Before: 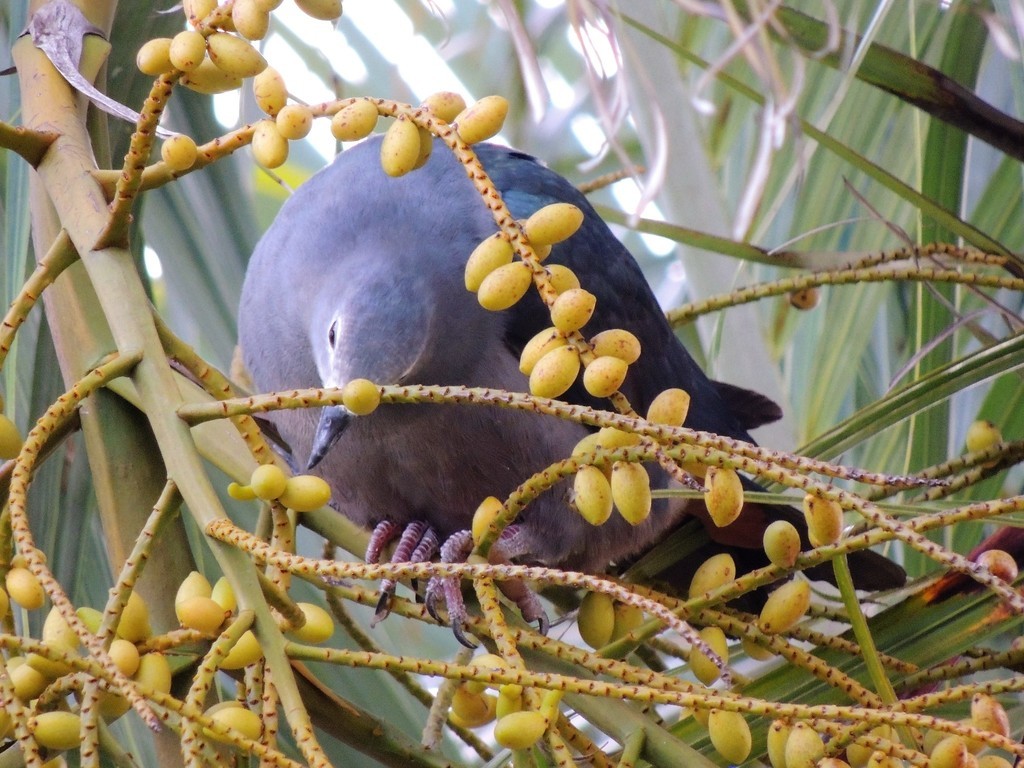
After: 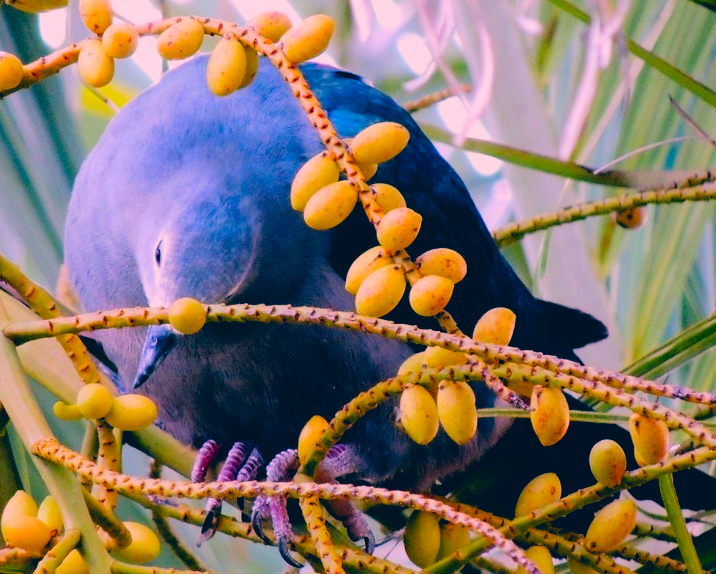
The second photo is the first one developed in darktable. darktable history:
color calibration: output R [0.946, 0.065, -0.013, 0], output G [-0.246, 1.264, -0.017, 0], output B [0.046, -0.098, 1.05, 0], illuminant custom, x 0.344, y 0.359, temperature 5045.54 K
crop and rotate: left 17.046%, top 10.659%, right 12.989%, bottom 14.553%
color correction: highlights a* 17.03, highlights b* 0.205, shadows a* -15.38, shadows b* -14.56, saturation 1.5
filmic rgb: black relative exposure -5 EV, hardness 2.88, contrast 1.3, highlights saturation mix -30%
color balance rgb: perceptual saturation grading › global saturation 20%, perceptual saturation grading › highlights -25%, perceptual saturation grading › shadows 25%
